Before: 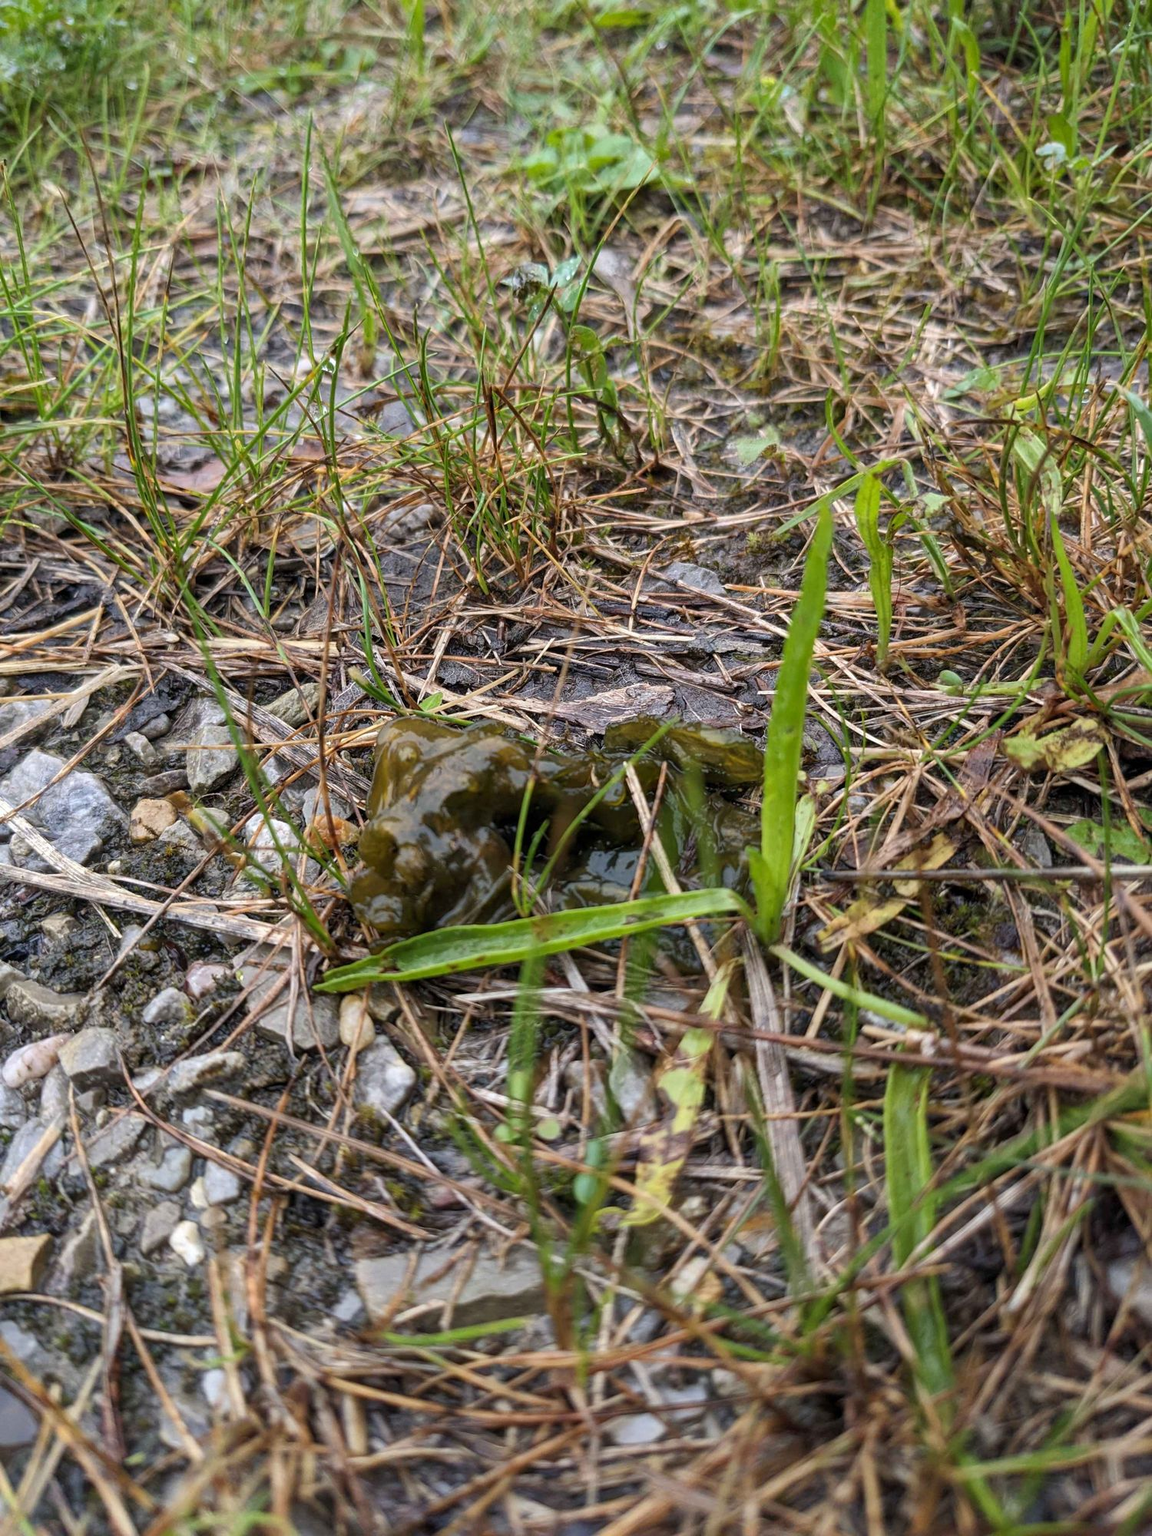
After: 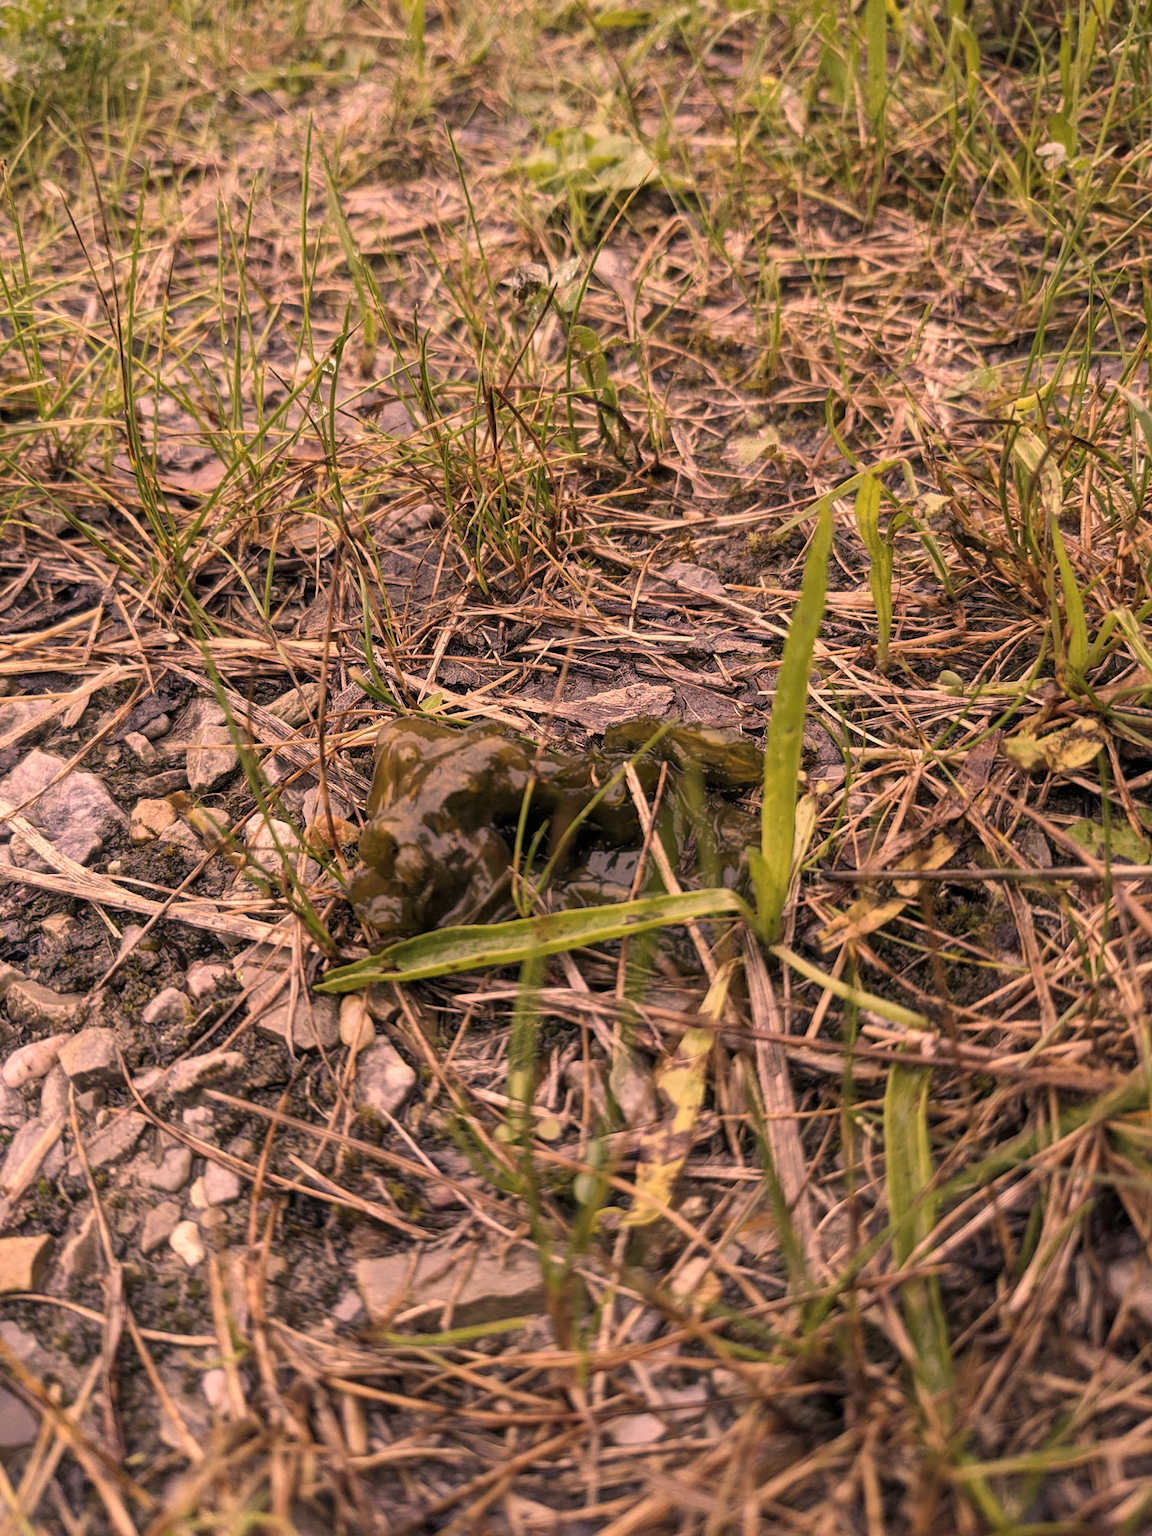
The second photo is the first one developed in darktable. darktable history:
color correction: highlights a* 39.66, highlights b* 39.63, saturation 0.687
